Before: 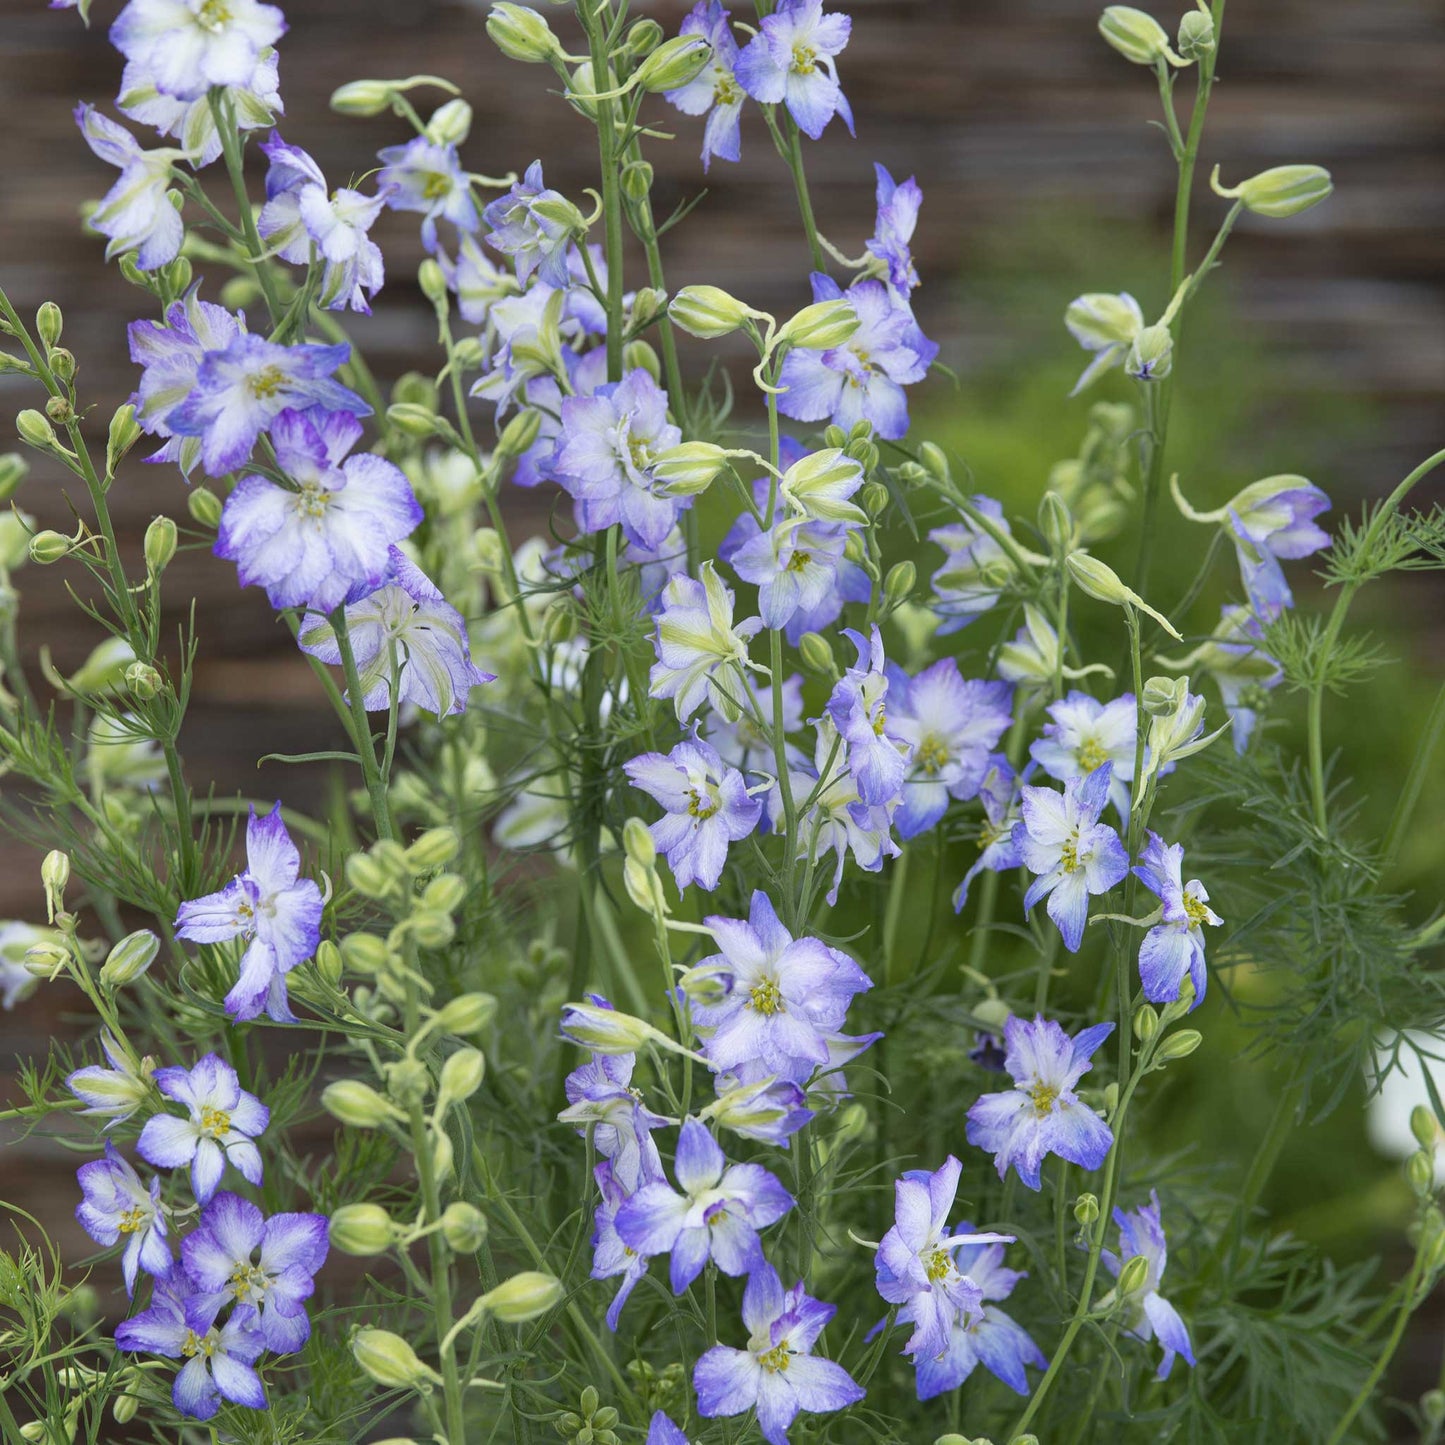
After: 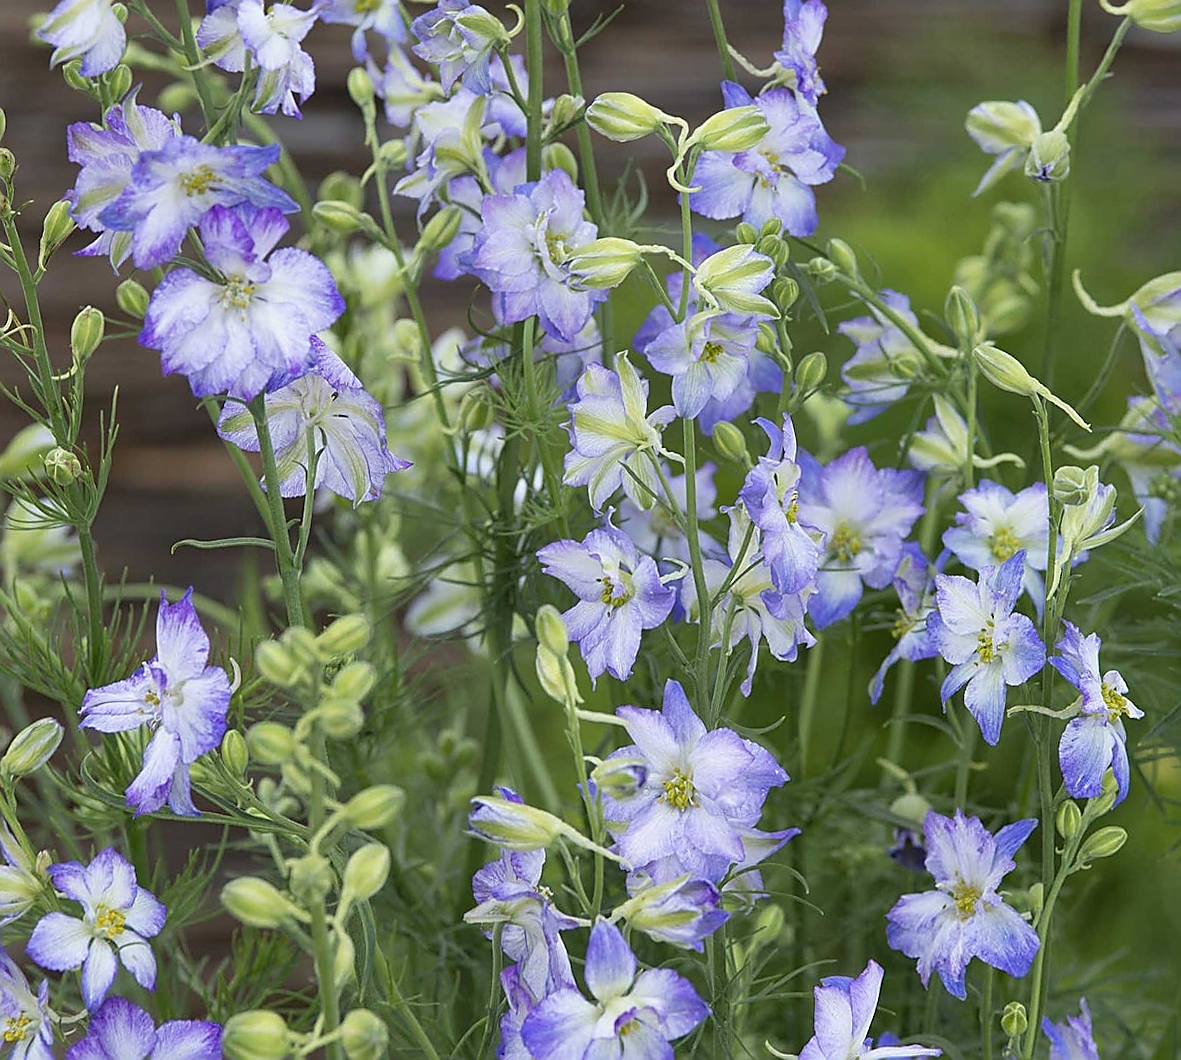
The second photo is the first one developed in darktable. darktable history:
sharpen: radius 1.4, amount 1.25, threshold 0.7
crop and rotate: left 2.425%, top 11.305%, right 9.6%, bottom 15.08%
rotate and perspective: rotation 0.215°, lens shift (vertical) -0.139, crop left 0.069, crop right 0.939, crop top 0.002, crop bottom 0.996
